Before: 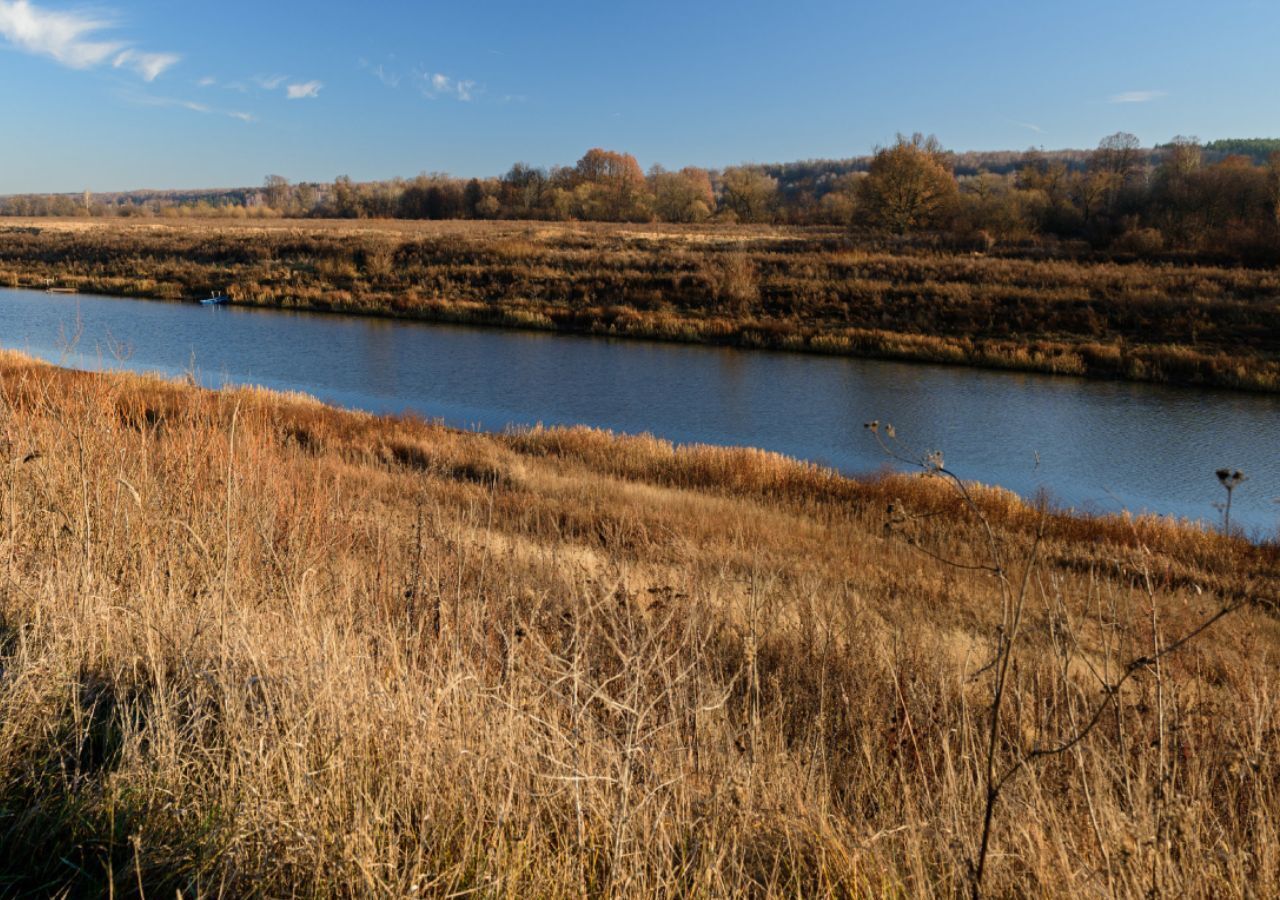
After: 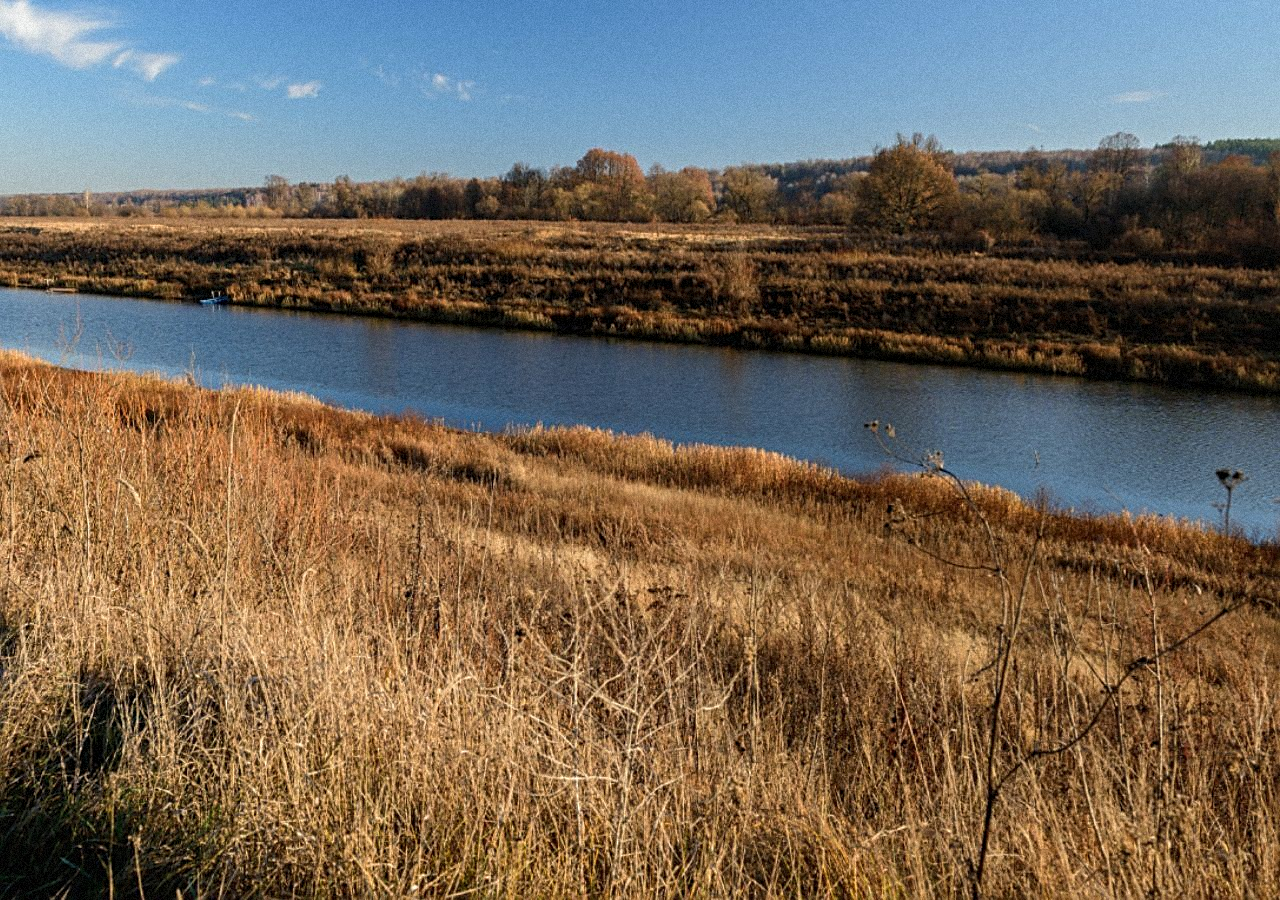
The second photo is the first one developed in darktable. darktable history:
grain: mid-tones bias 0%
local contrast: detail 115%
sharpen: on, module defaults
